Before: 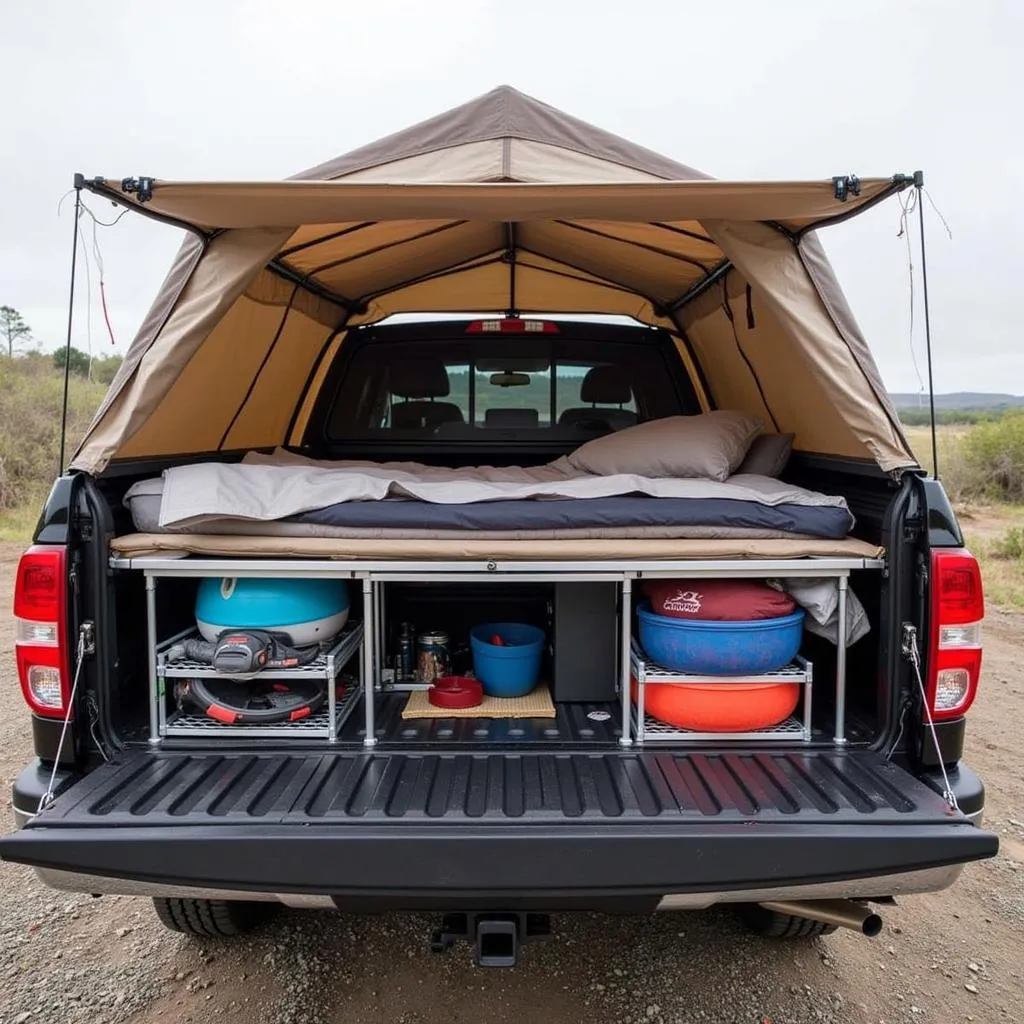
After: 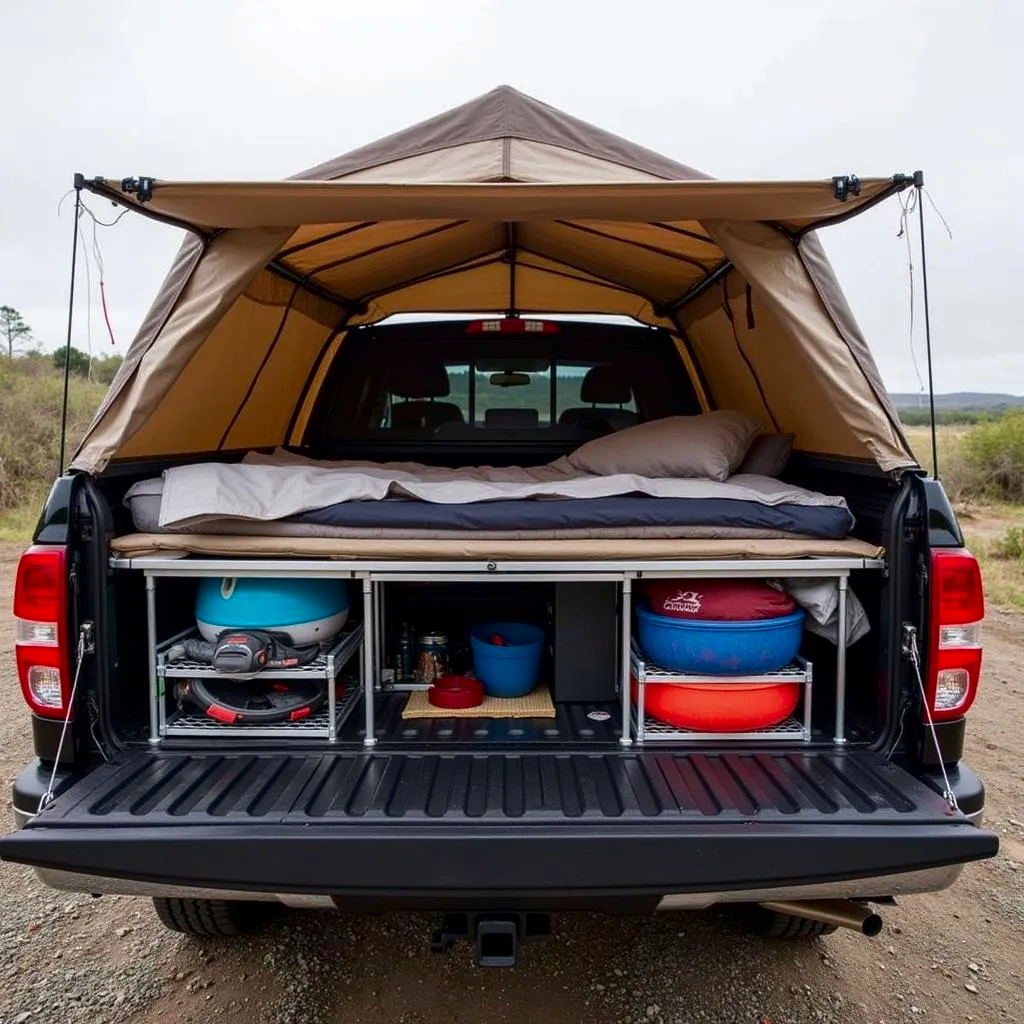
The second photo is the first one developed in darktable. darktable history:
contrast brightness saturation: contrast 0.07, brightness -0.136, saturation 0.114
